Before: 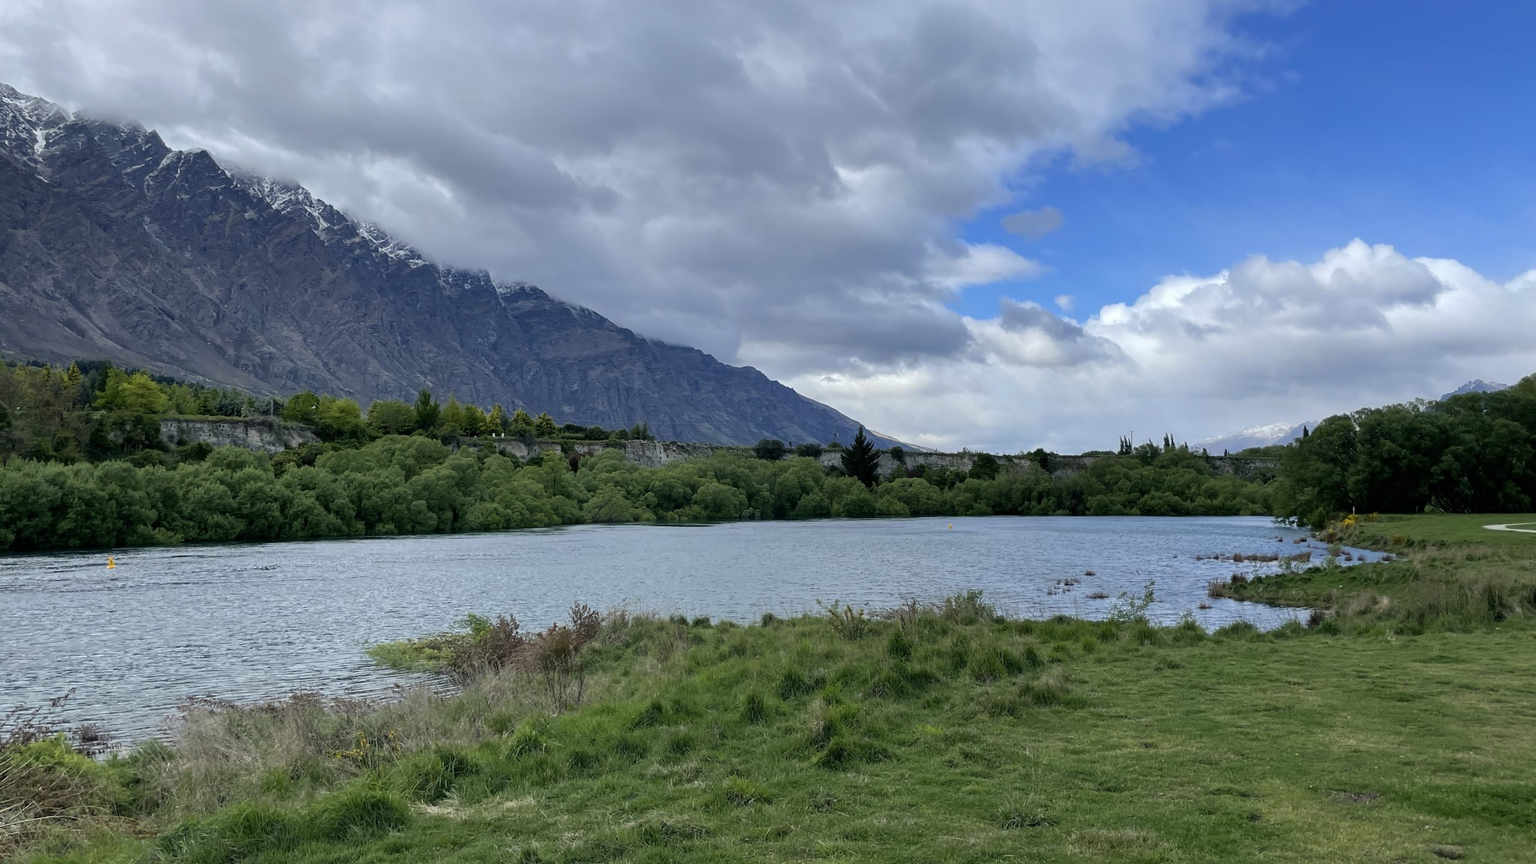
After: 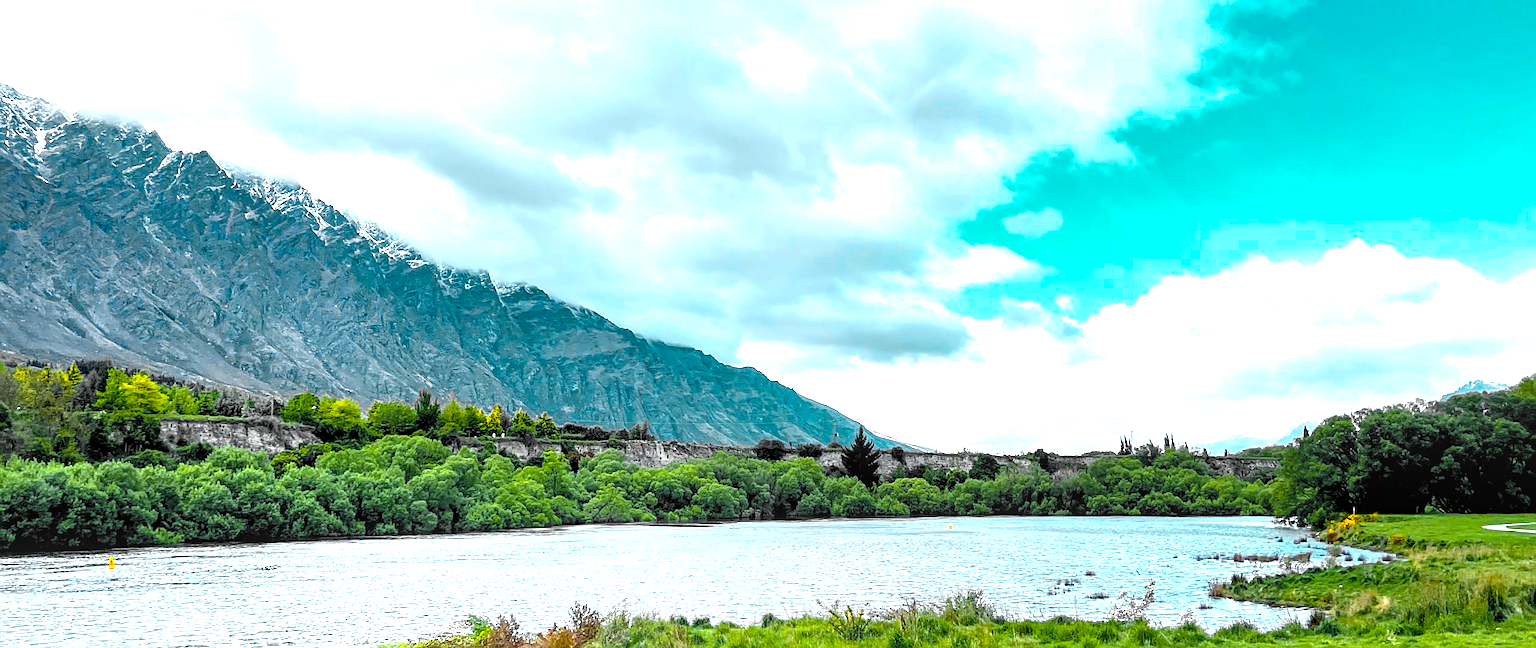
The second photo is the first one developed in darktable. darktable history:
sharpen: on, module defaults
exposure: black level correction 0, exposure 1.382 EV, compensate exposure bias true, compensate highlight preservation false
color zones: curves: ch0 [(0.257, 0.558) (0.75, 0.565)]; ch1 [(0.004, 0.857) (0.14, 0.416) (0.257, 0.695) (0.442, 0.032) (0.736, 0.266) (0.891, 0.741)]; ch2 [(0, 0.623) (0.112, 0.436) (0.271, 0.474) (0.516, 0.64) (0.743, 0.286)]
crop: bottom 24.99%
color balance rgb: global offset › luminance -1.02%, perceptual saturation grading › global saturation 30.044%, global vibrance 50.655%
local contrast: detail 130%
